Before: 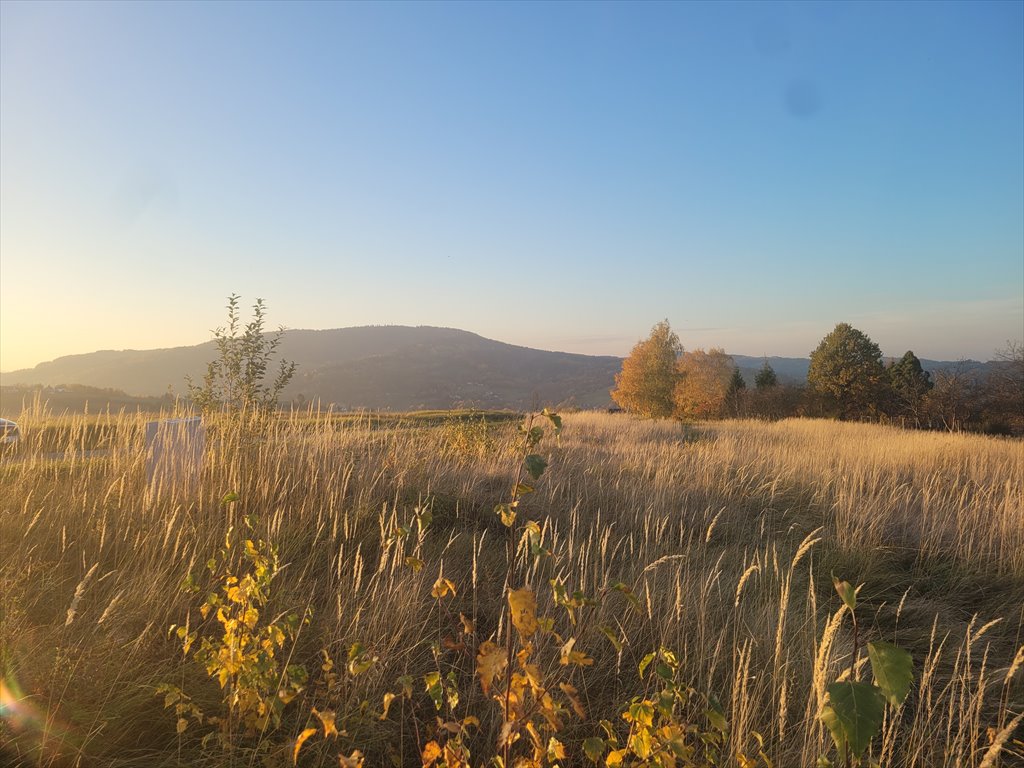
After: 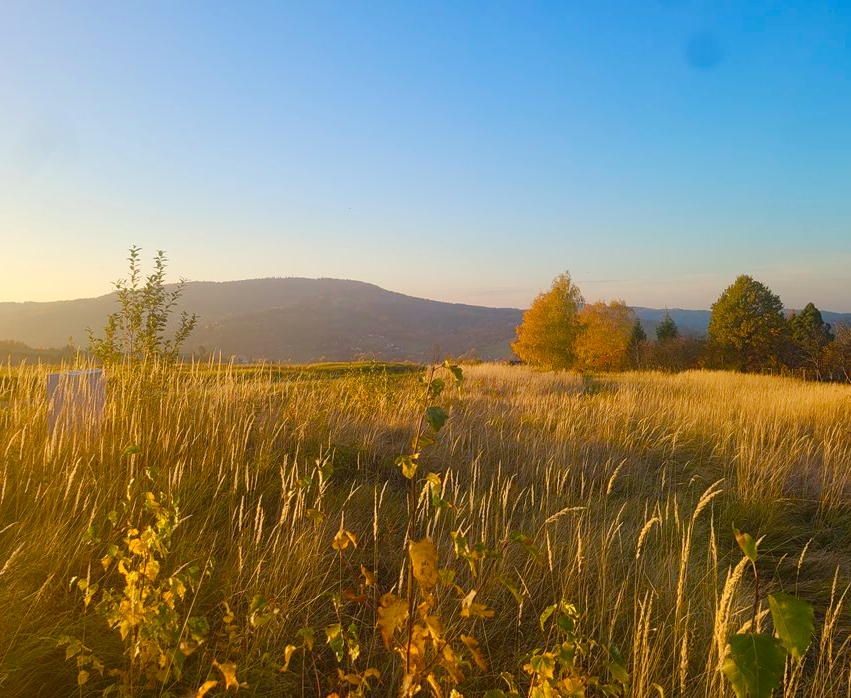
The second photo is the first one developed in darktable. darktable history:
tone equalizer: mask exposure compensation -0.491 EV
color balance rgb: perceptual saturation grading › global saturation -0.128%, perceptual saturation grading › highlights -16.993%, perceptual saturation grading › mid-tones 32.365%, perceptual saturation grading › shadows 50.383%, global vibrance 50.511%
crop: left 9.76%, top 6.284%, right 7.082%, bottom 2.595%
